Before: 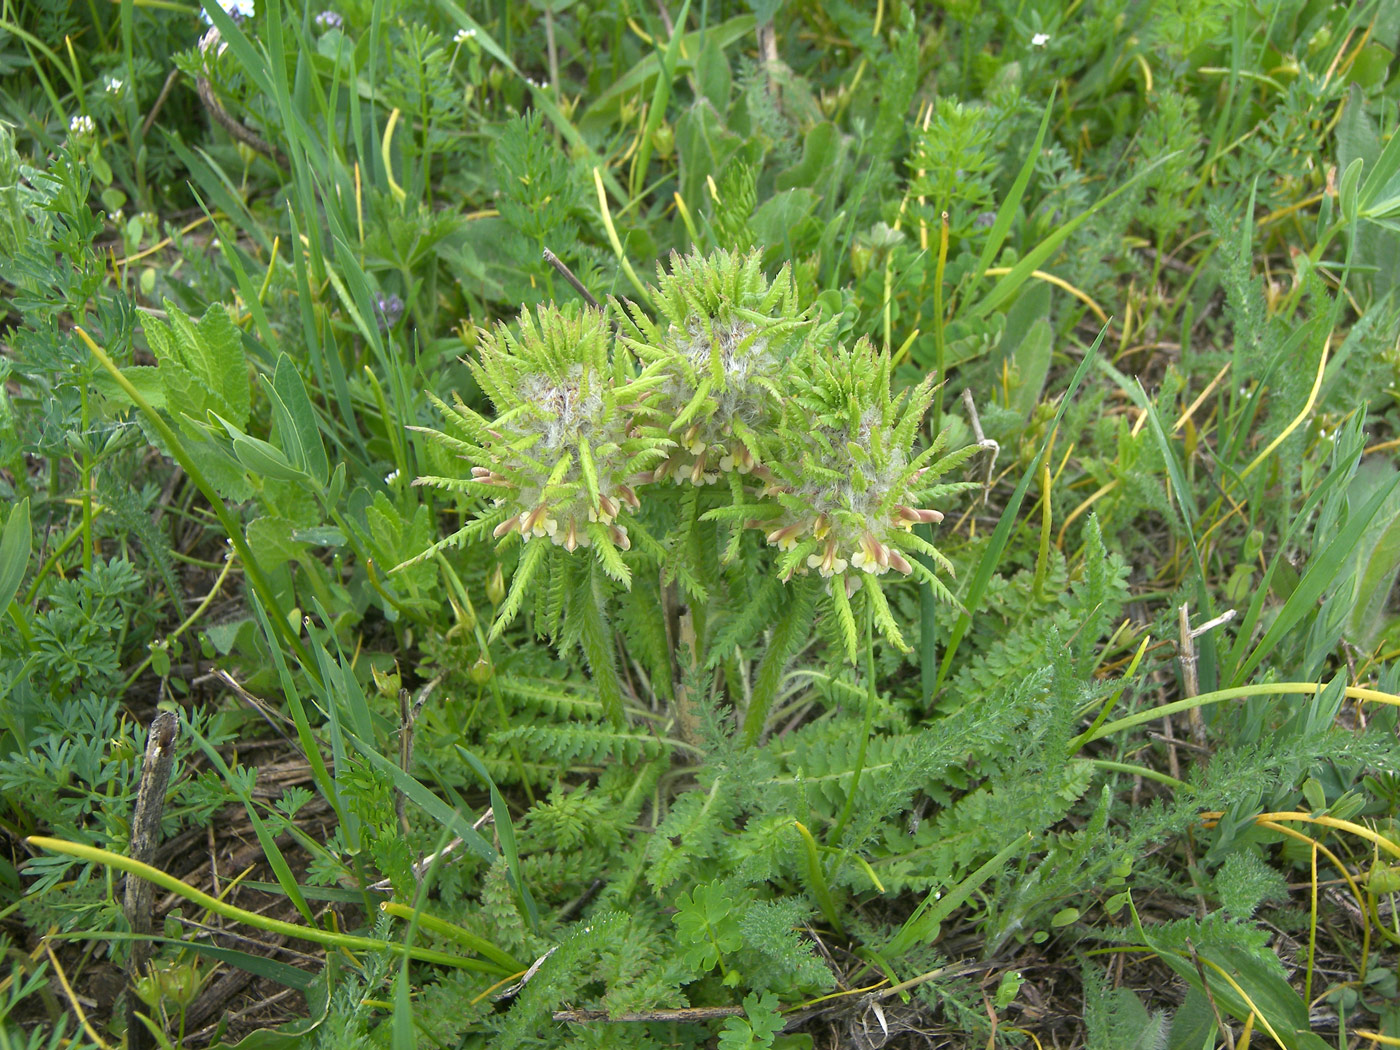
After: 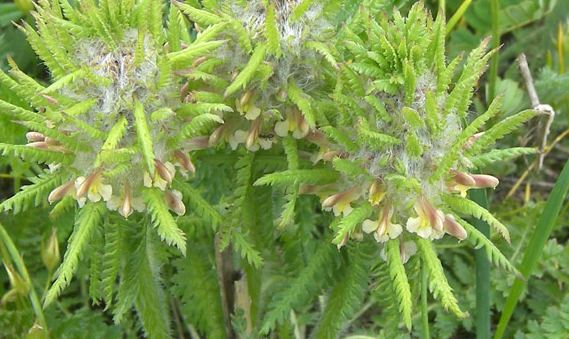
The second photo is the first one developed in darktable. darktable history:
crop: left 31.804%, top 31.946%, right 27.544%, bottom 35.747%
